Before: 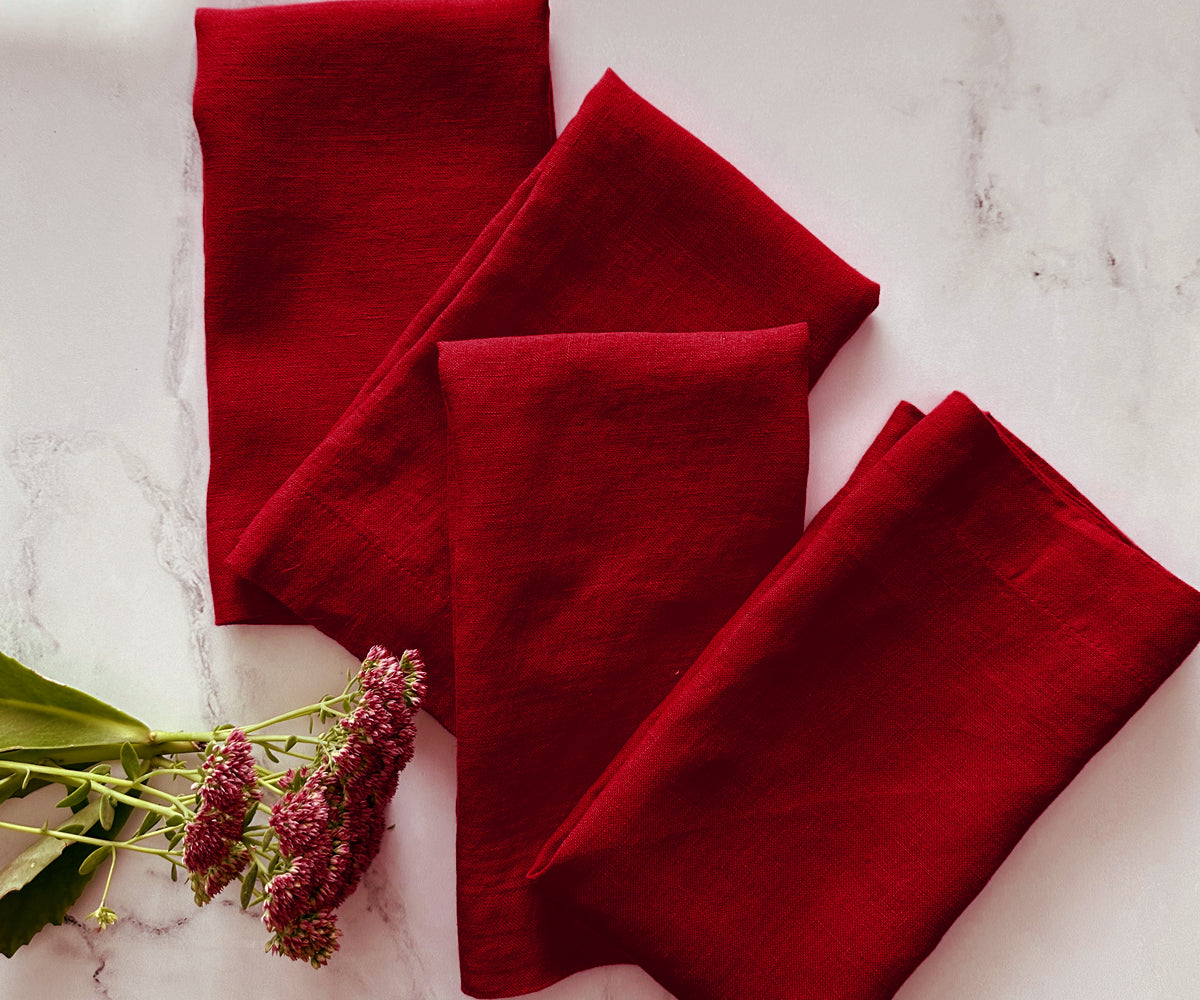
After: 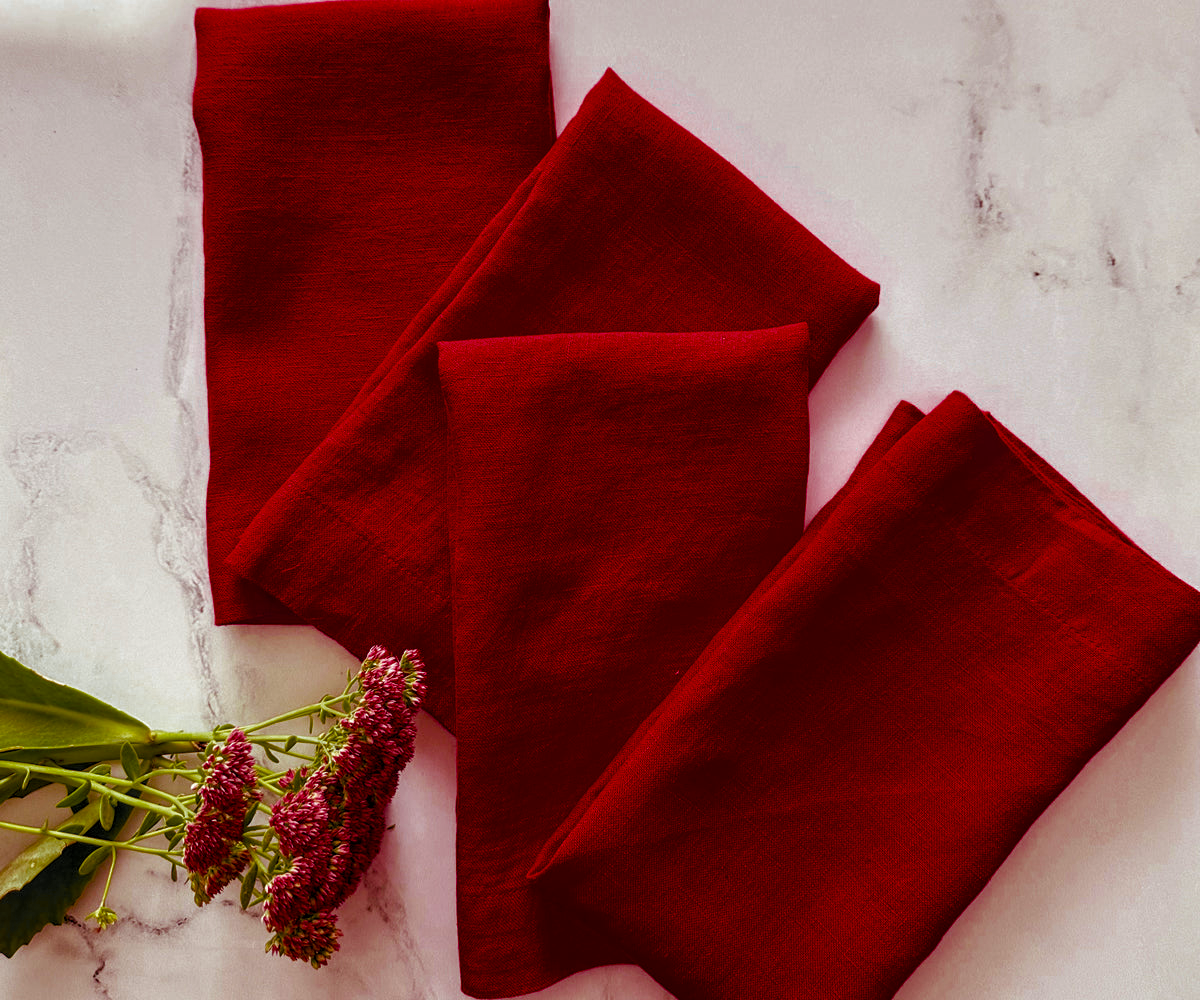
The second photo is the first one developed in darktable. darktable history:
local contrast: detail 130%
color balance rgb: linear chroma grading › global chroma 15%, perceptual saturation grading › global saturation 30%
color zones: curves: ch0 [(0.004, 0.388) (0.125, 0.392) (0.25, 0.404) (0.375, 0.5) (0.5, 0.5) (0.625, 0.5) (0.75, 0.5) (0.875, 0.5)]; ch1 [(0, 0.5) (0.125, 0.5) (0.25, 0.5) (0.375, 0.124) (0.524, 0.124) (0.645, 0.128) (0.789, 0.132) (0.914, 0.096) (0.998, 0.068)]
